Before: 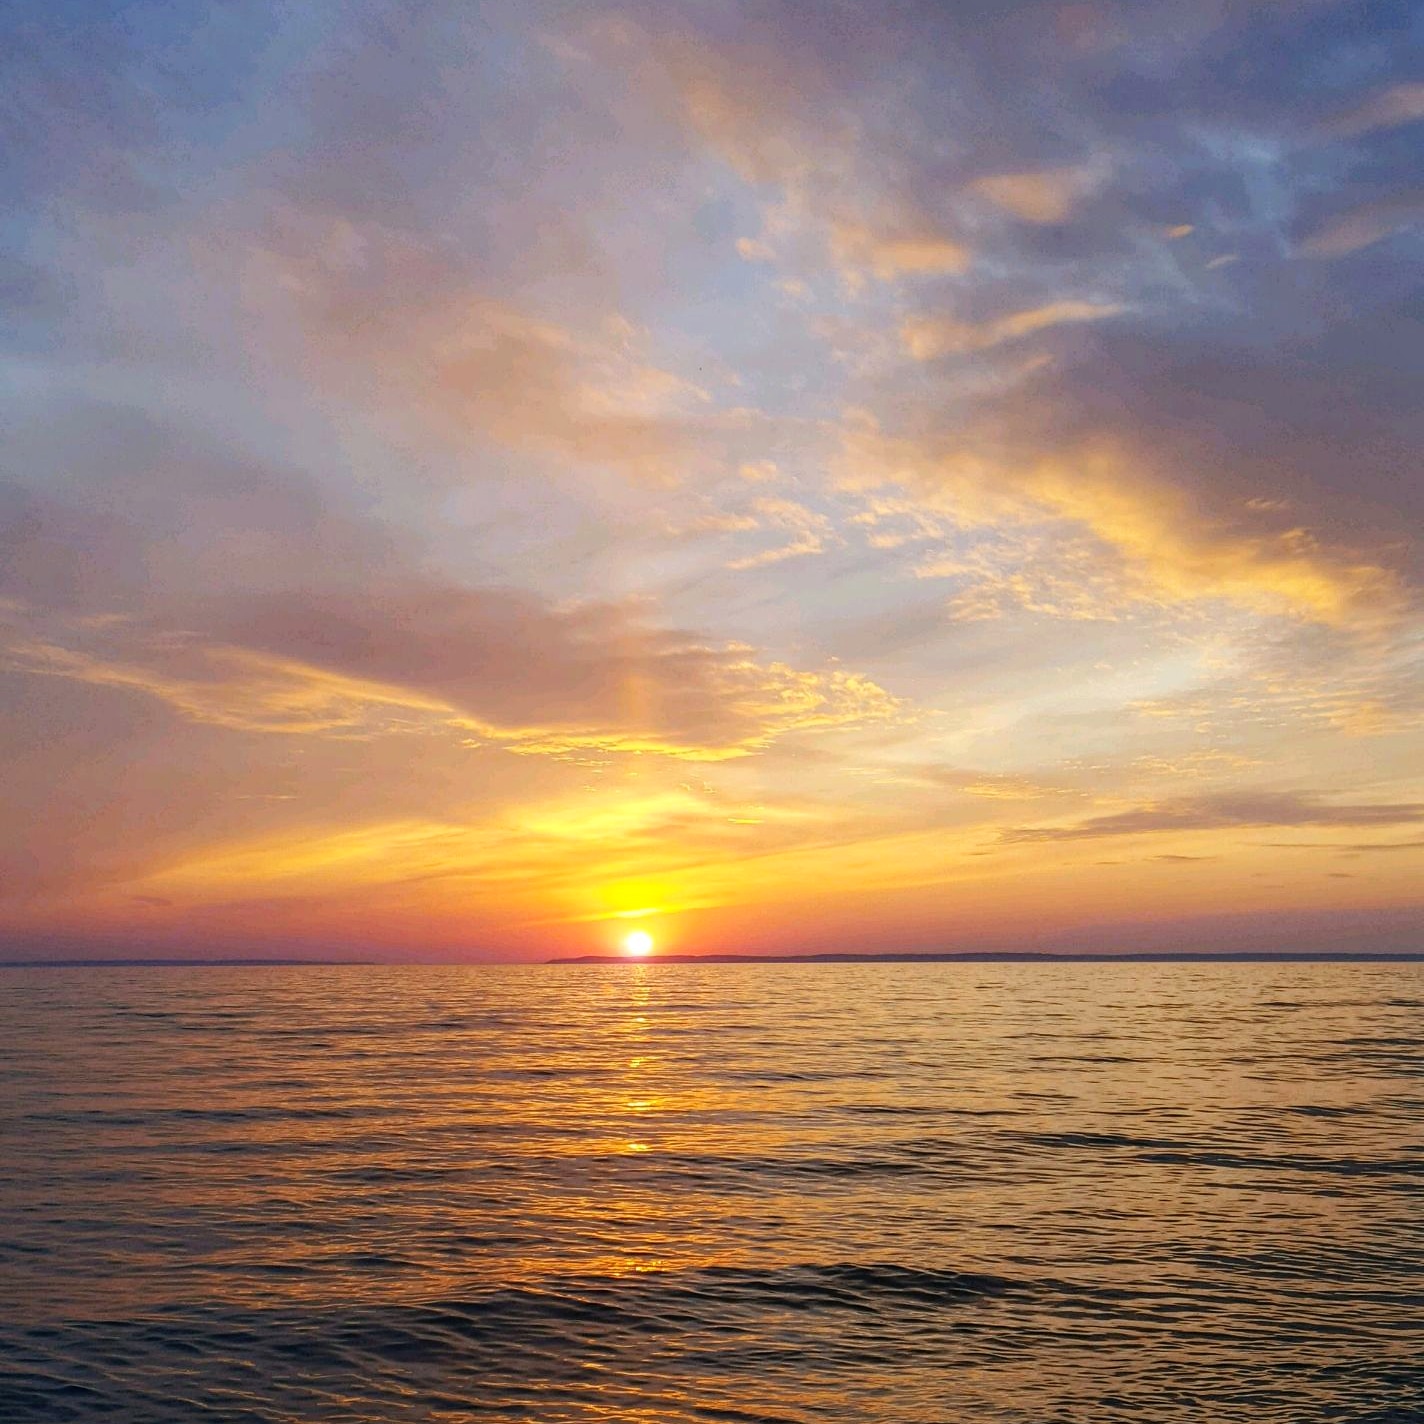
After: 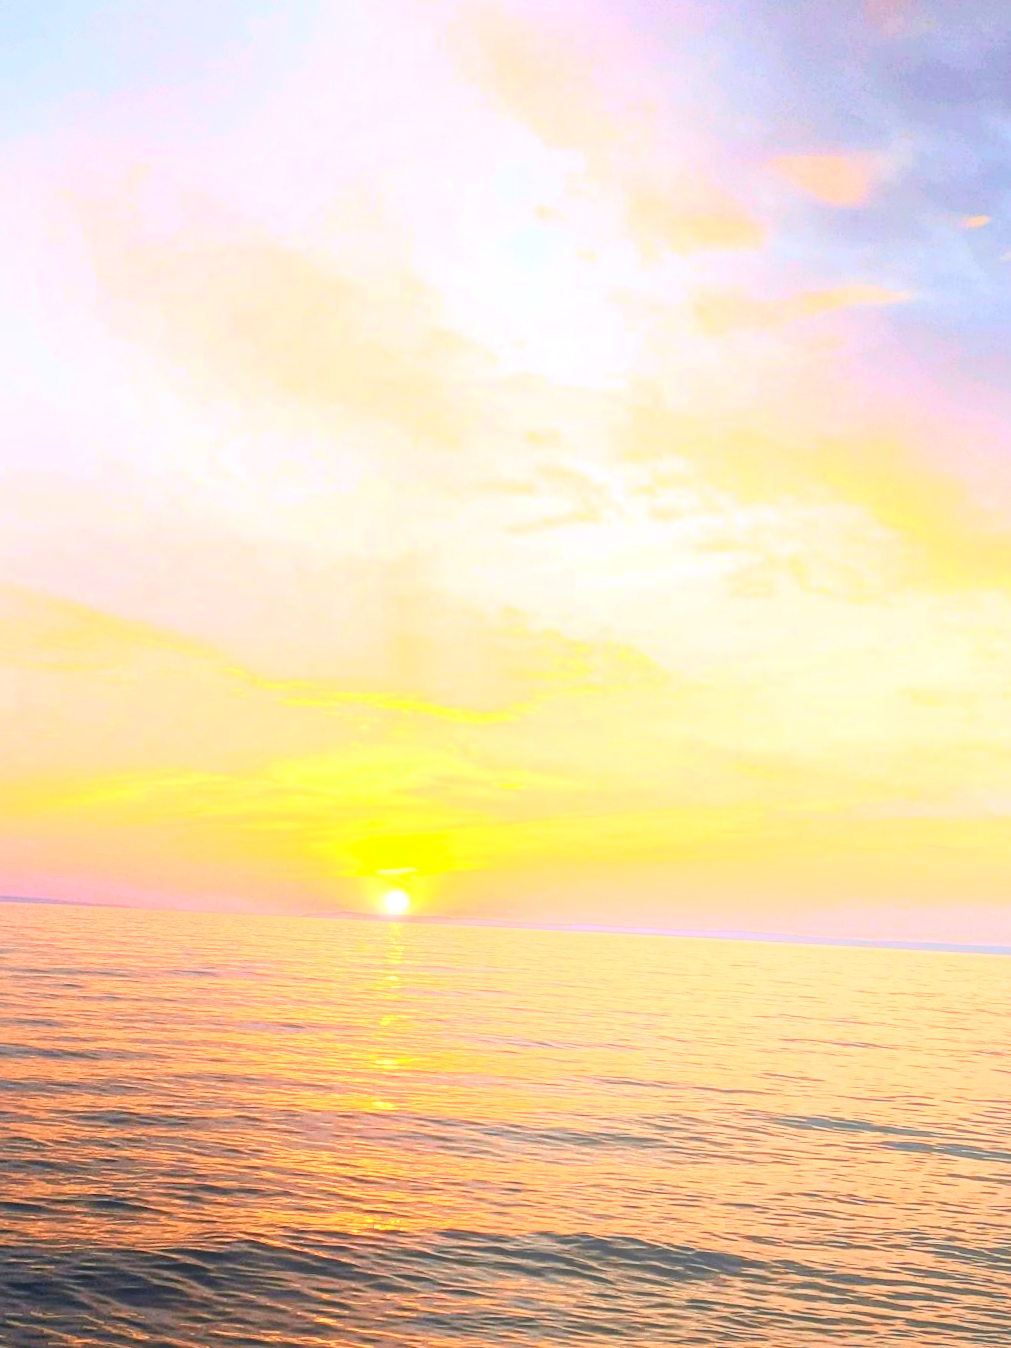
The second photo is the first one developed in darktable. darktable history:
crop and rotate: angle -3.27°, left 14.277%, top 0.028%, right 10.766%, bottom 0.028%
exposure: black level correction 0, exposure 0.7 EV, compensate exposure bias true, compensate highlight preservation false
bloom: size 40%
tone curve: curves: ch0 [(0, 0.018) (0.061, 0.041) (0.205, 0.191) (0.289, 0.292) (0.39, 0.424) (0.493, 0.551) (0.666, 0.743) (0.795, 0.841) (1, 0.998)]; ch1 [(0, 0) (0.385, 0.343) (0.439, 0.415) (0.494, 0.498) (0.501, 0.501) (0.51, 0.509) (0.548, 0.563) (0.586, 0.61) (0.684, 0.658) (0.783, 0.804) (1, 1)]; ch2 [(0, 0) (0.304, 0.31) (0.403, 0.399) (0.441, 0.428) (0.47, 0.469) (0.498, 0.496) (0.524, 0.538) (0.566, 0.579) (0.648, 0.665) (0.697, 0.699) (1, 1)], color space Lab, independent channels, preserve colors none
